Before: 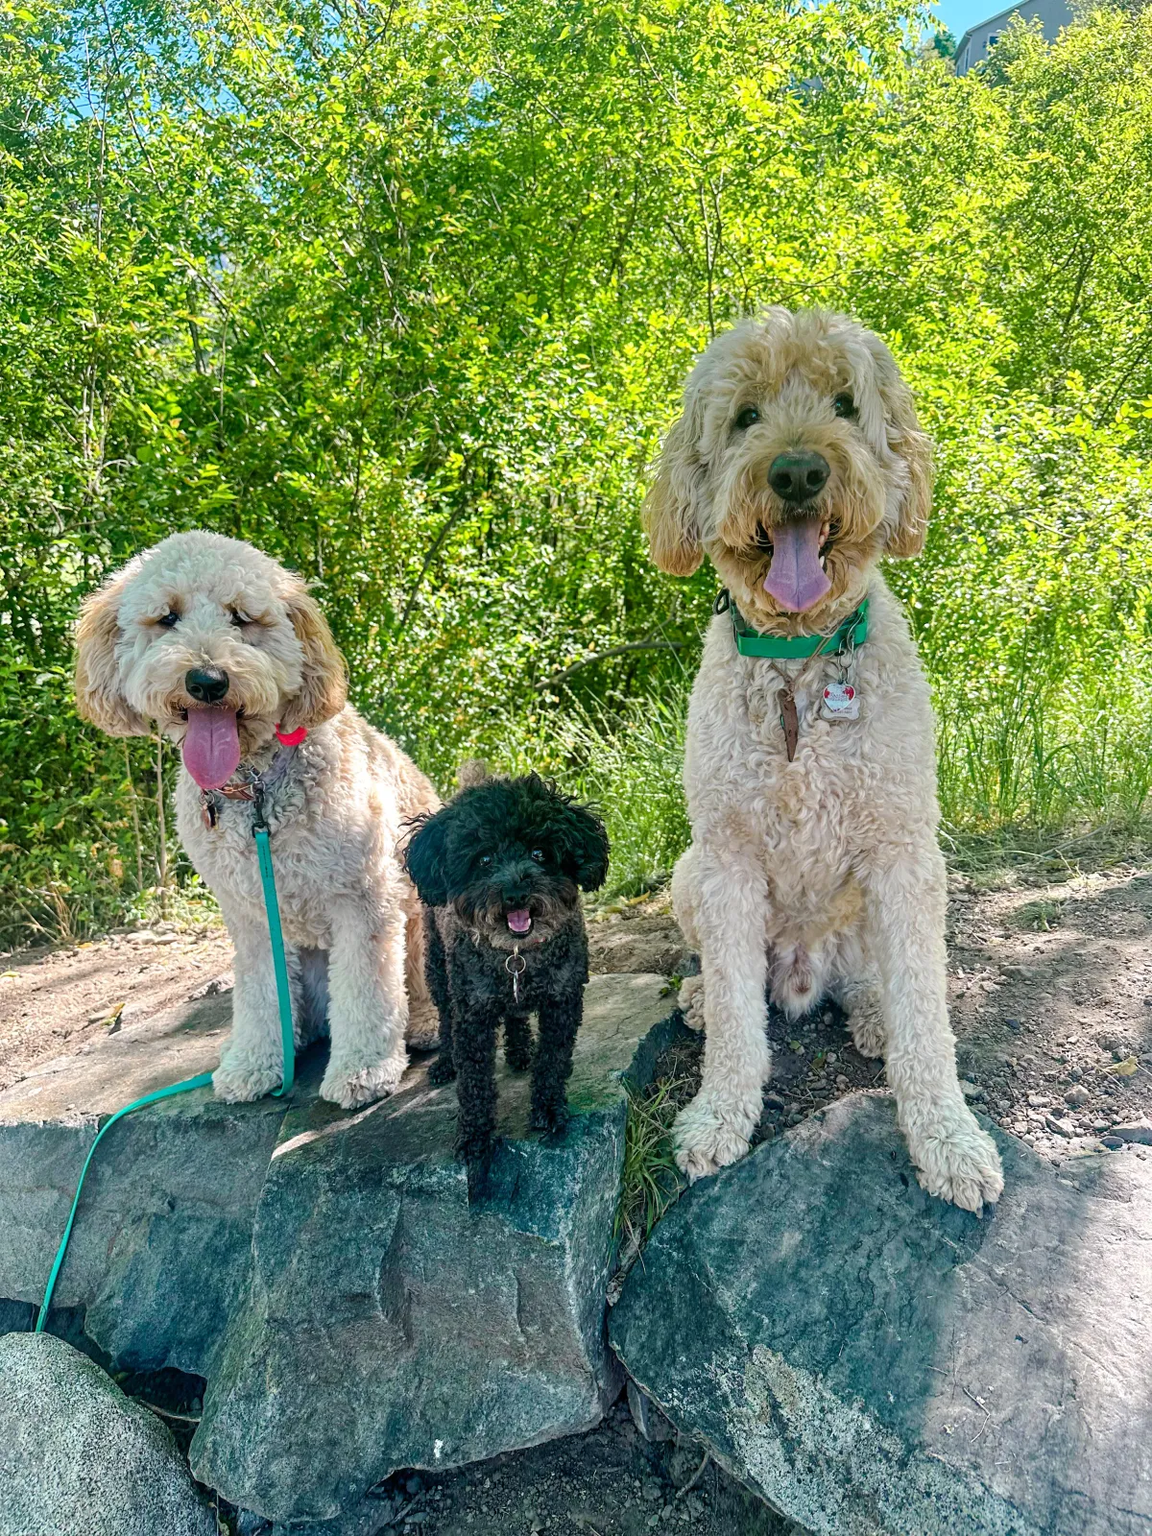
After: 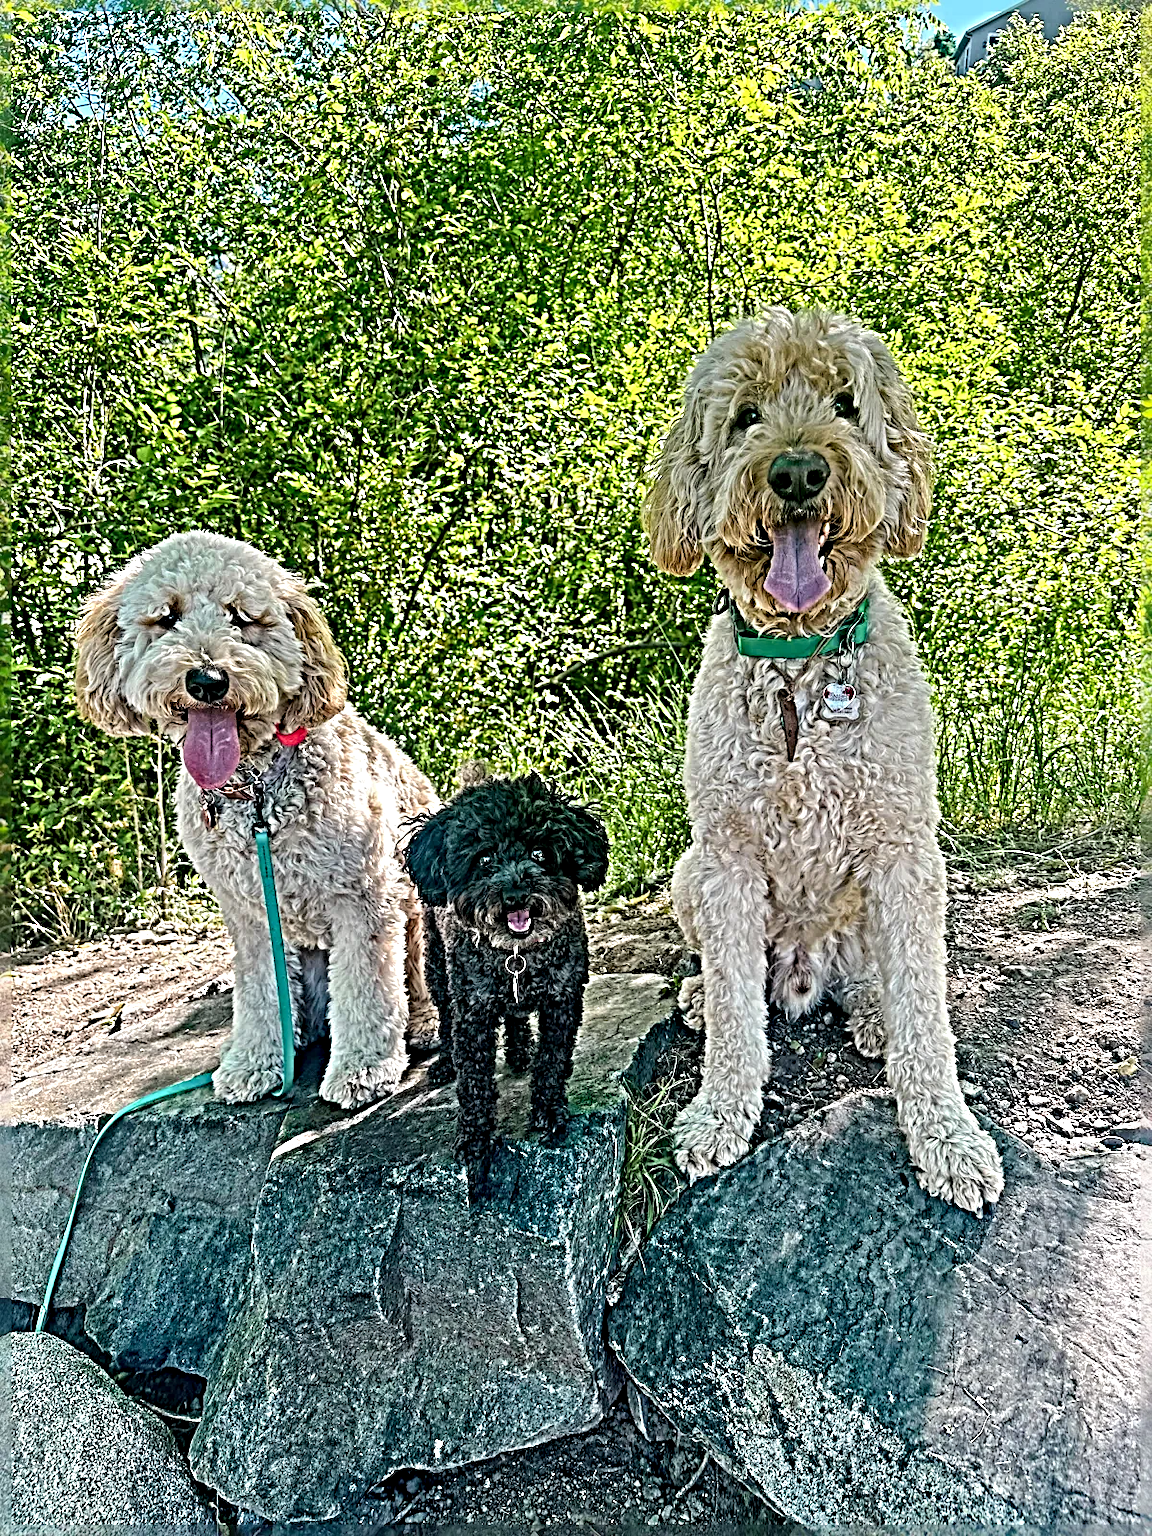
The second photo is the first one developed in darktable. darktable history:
exposure: compensate exposure bias true, compensate highlight preservation false
sharpen: radius 6.26, amount 1.789, threshold 0.136
